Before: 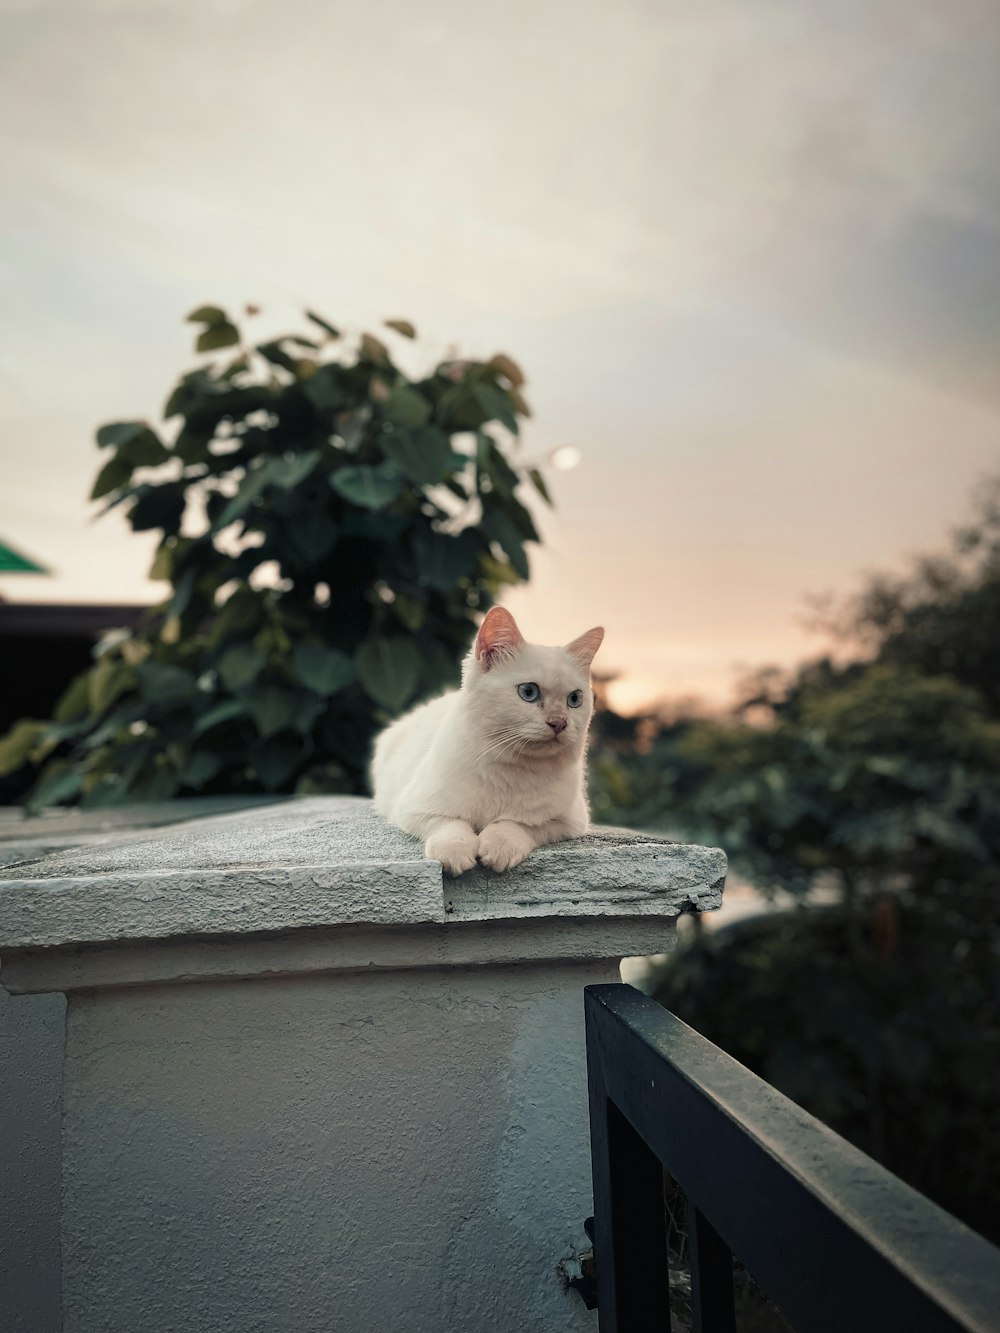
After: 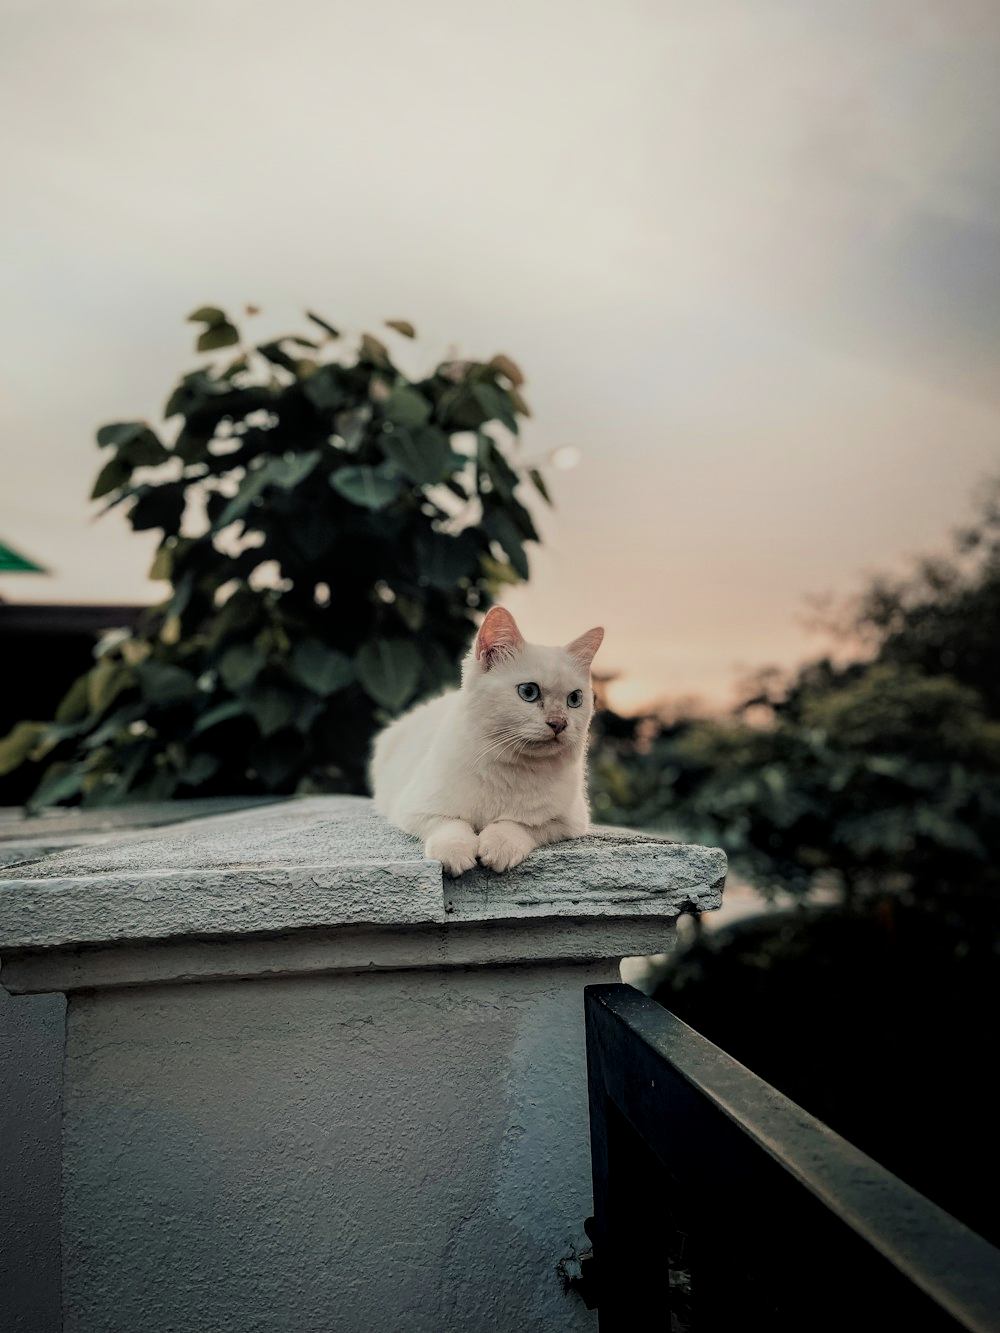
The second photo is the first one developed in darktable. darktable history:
local contrast: detail 130%
contrast brightness saturation: saturation -0.05
filmic rgb: black relative exposure -7.15 EV, white relative exposure 5.36 EV, hardness 3.02, color science v6 (2022)
shadows and highlights: shadows -40.15, highlights 62.88, soften with gaussian
